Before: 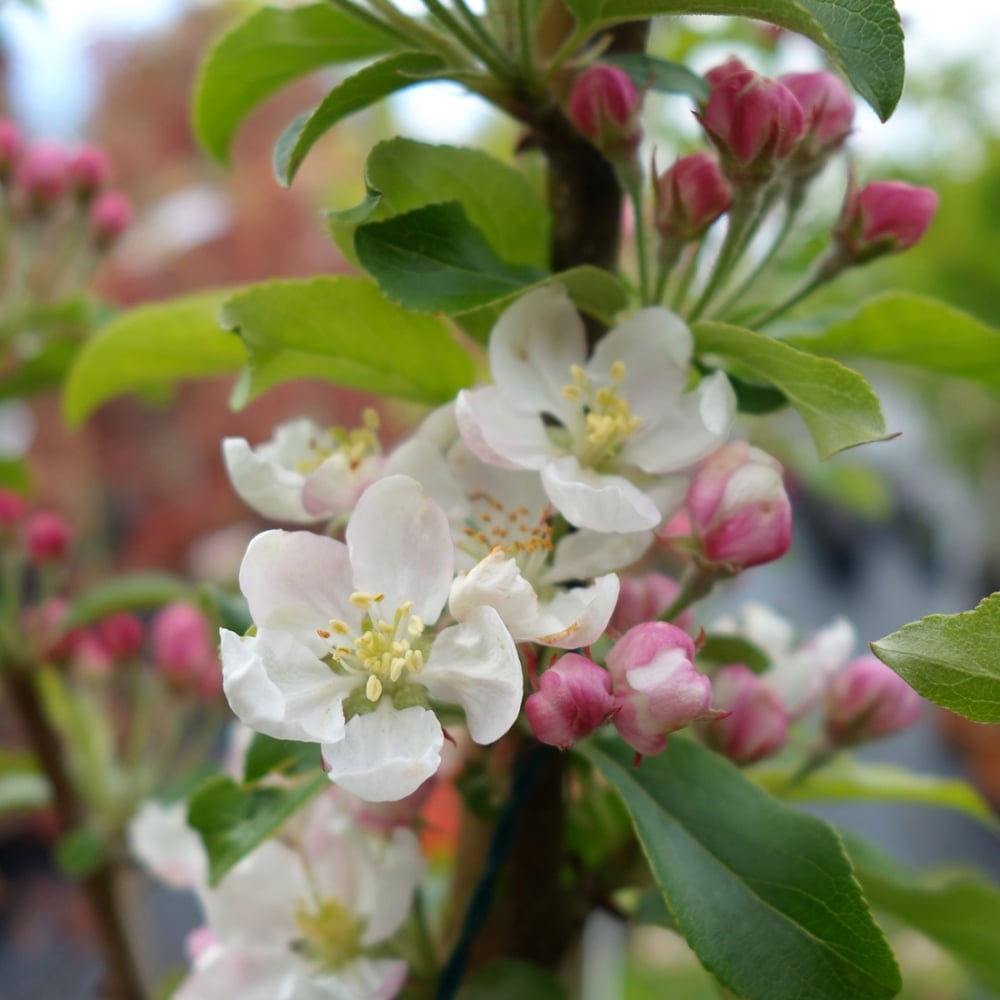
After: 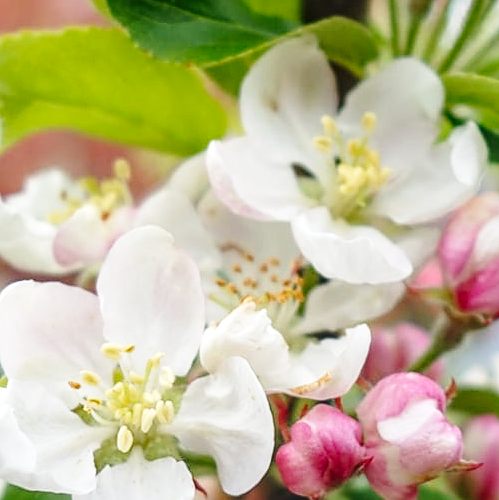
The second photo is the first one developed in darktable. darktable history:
sharpen: on, module defaults
base curve: curves: ch0 [(0, 0) (0.028, 0.03) (0.121, 0.232) (0.46, 0.748) (0.859, 0.968) (1, 1)], preserve colors none
tone equalizer: on, module defaults
local contrast: highlights 0%, shadows 0%, detail 133%
crop: left 25%, top 25%, right 25%, bottom 25%
